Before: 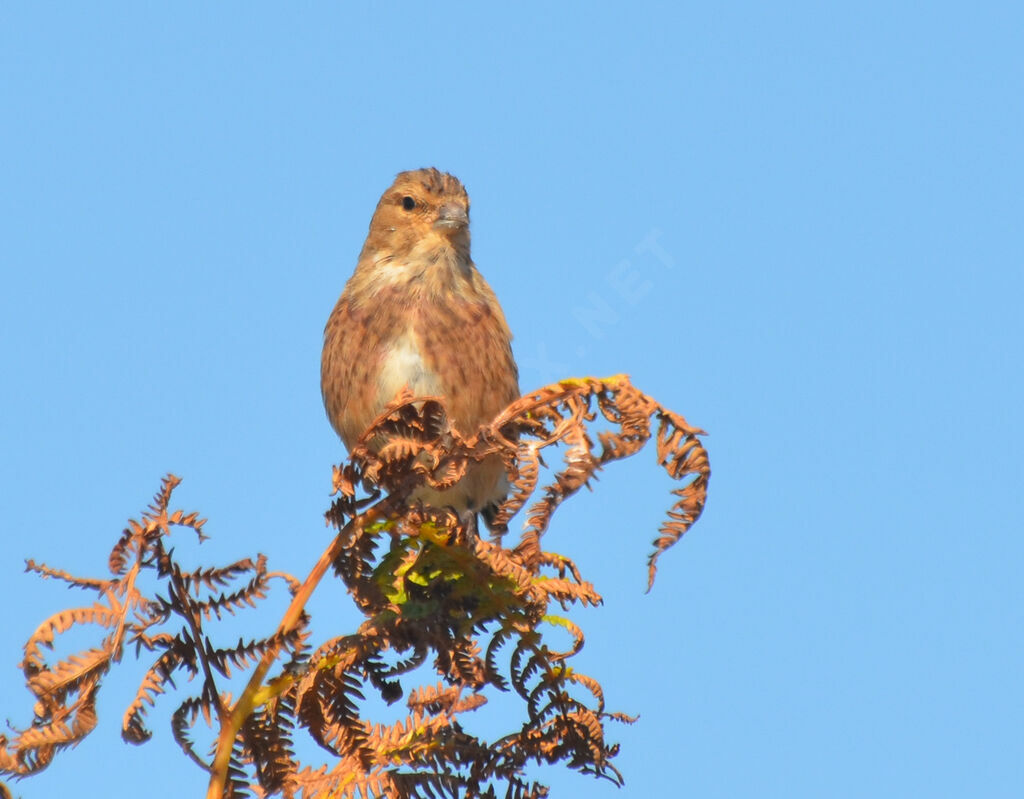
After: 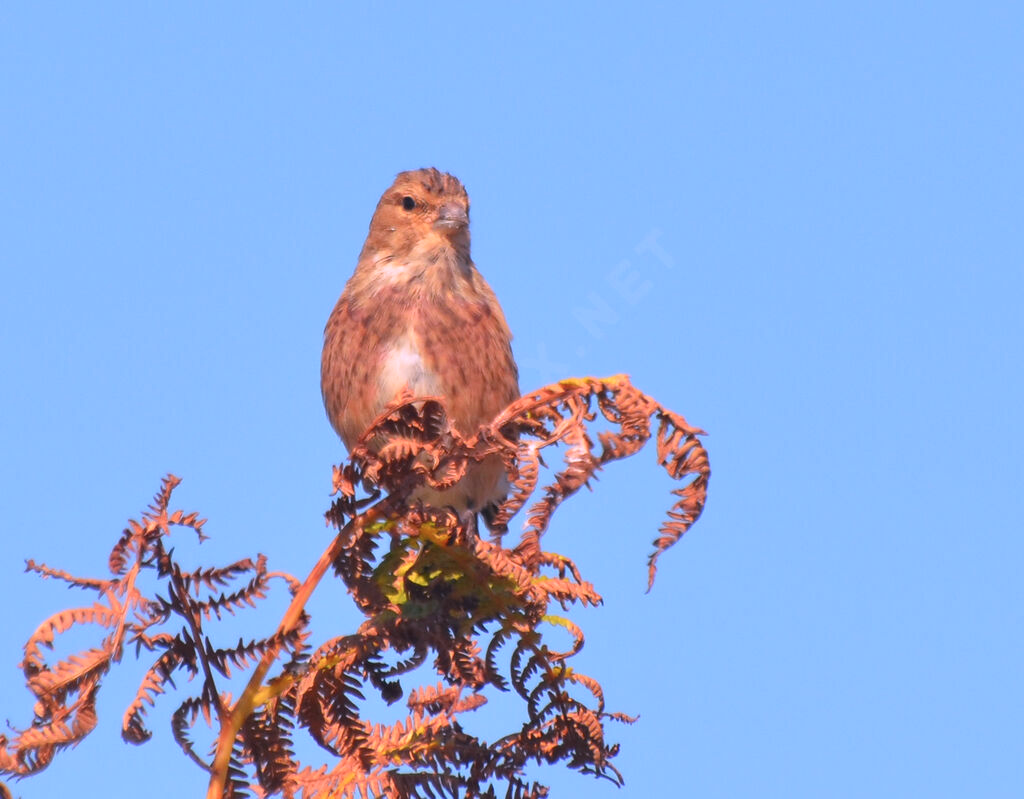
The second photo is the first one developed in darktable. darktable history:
color calibration: output R [1.107, -0.012, -0.003, 0], output B [0, 0, 1.308, 0], illuminant same as pipeline (D50), adaptation XYZ, x 0.346, y 0.358, temperature 5012.99 K
